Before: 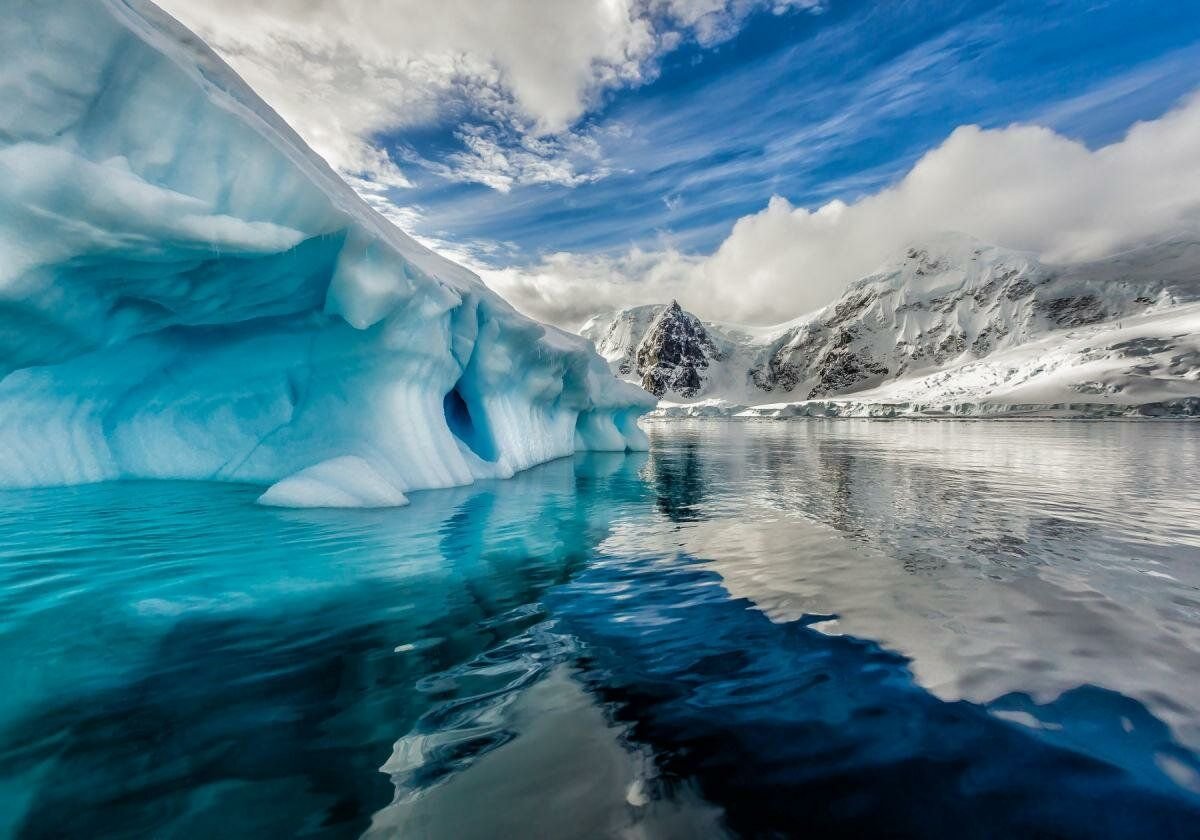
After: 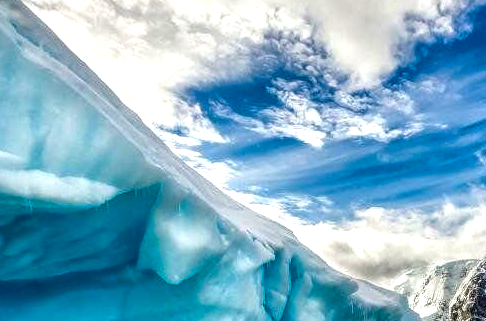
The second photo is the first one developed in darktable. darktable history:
color balance rgb: shadows lift › chroma 2.044%, shadows lift › hue 214.52°, linear chroma grading › global chroma 14.593%, perceptual saturation grading › global saturation 15.119%, perceptual brilliance grading › global brilliance 14.292%, perceptual brilliance grading › shadows -35.69%, global vibrance 14.477%
local contrast: on, module defaults
exposure: black level correction 0.002, exposure 0.147 EV, compensate exposure bias true, compensate highlight preservation false
crop: left 15.594%, top 5.433%, right 43.839%, bottom 56.275%
